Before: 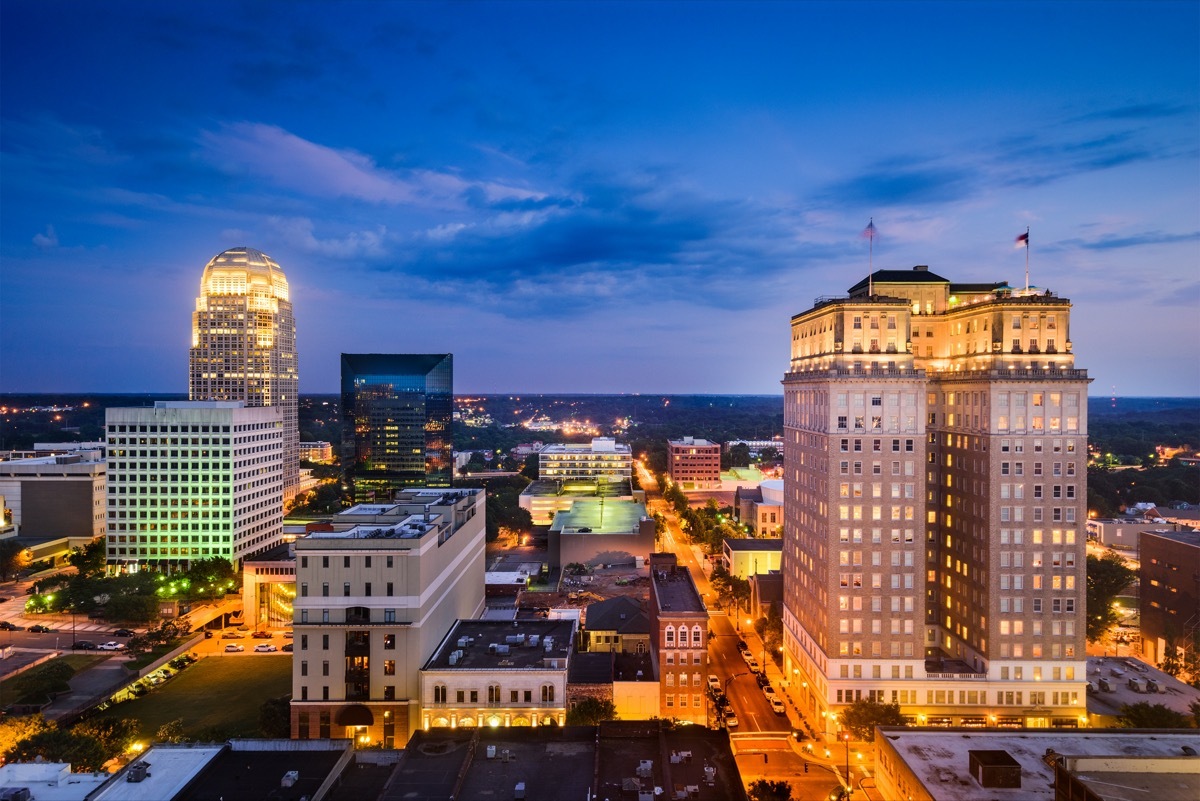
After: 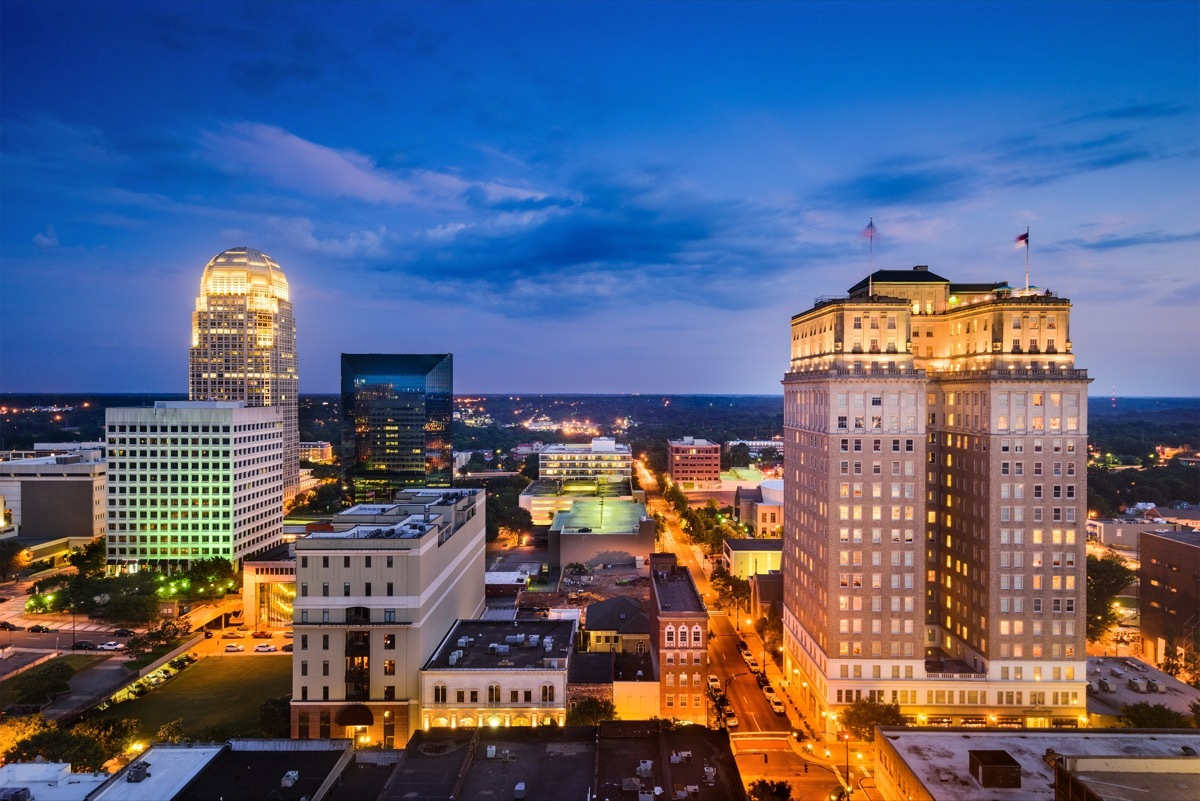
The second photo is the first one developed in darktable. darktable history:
shadows and highlights: shadows 30.65, highlights -63.13, soften with gaussian
